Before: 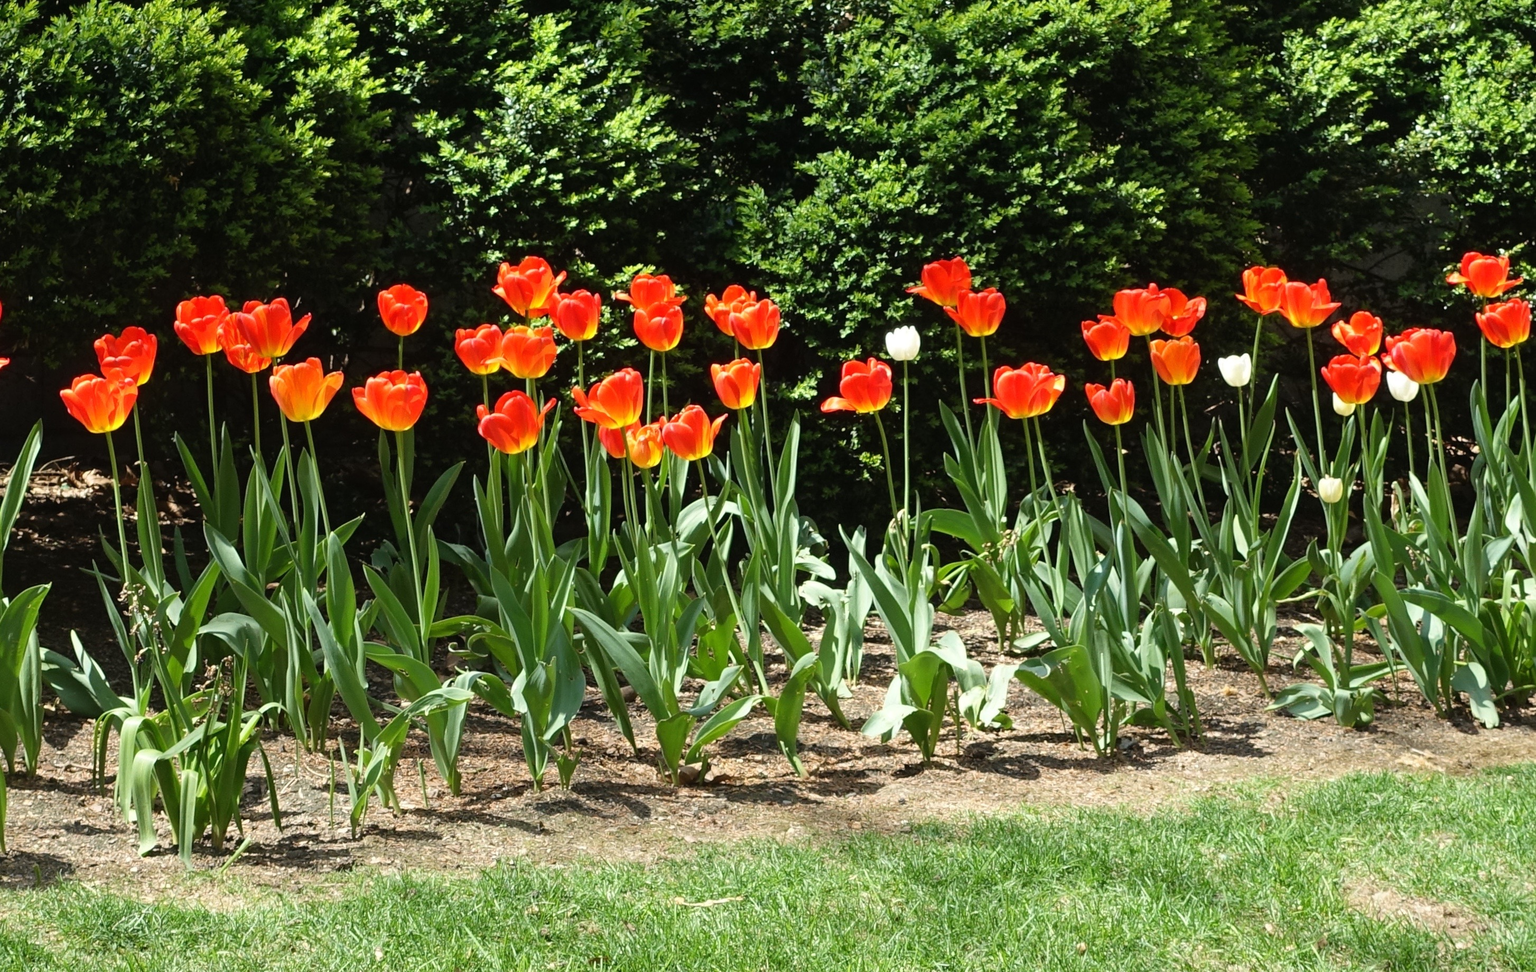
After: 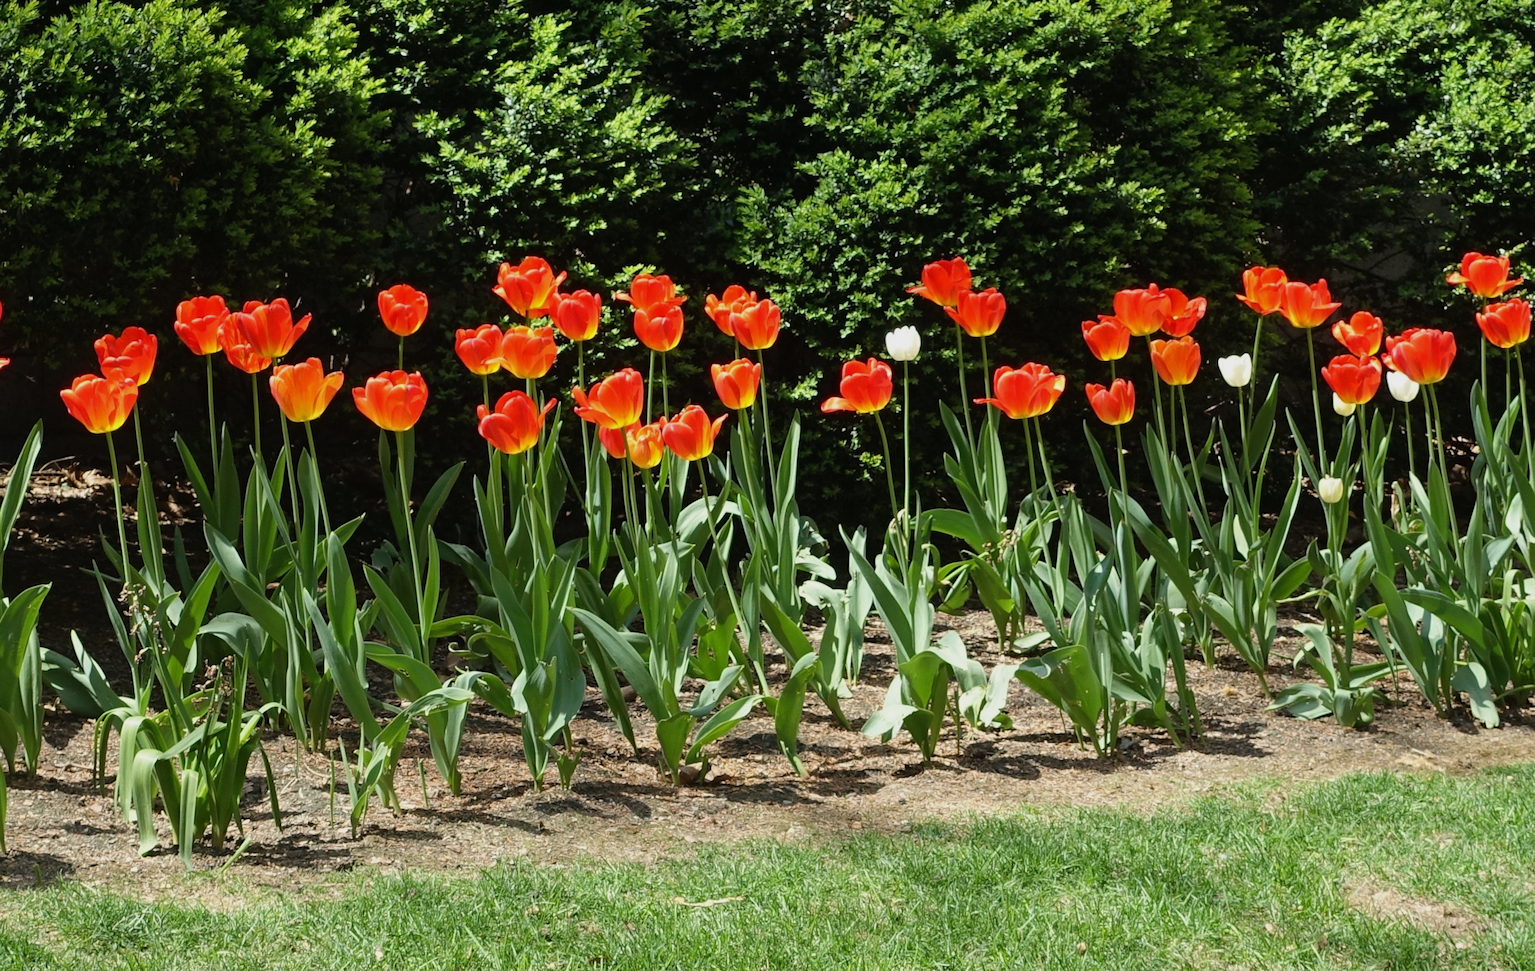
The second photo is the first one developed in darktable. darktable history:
exposure: exposure -0.283 EV, compensate exposure bias true, compensate highlight preservation false
